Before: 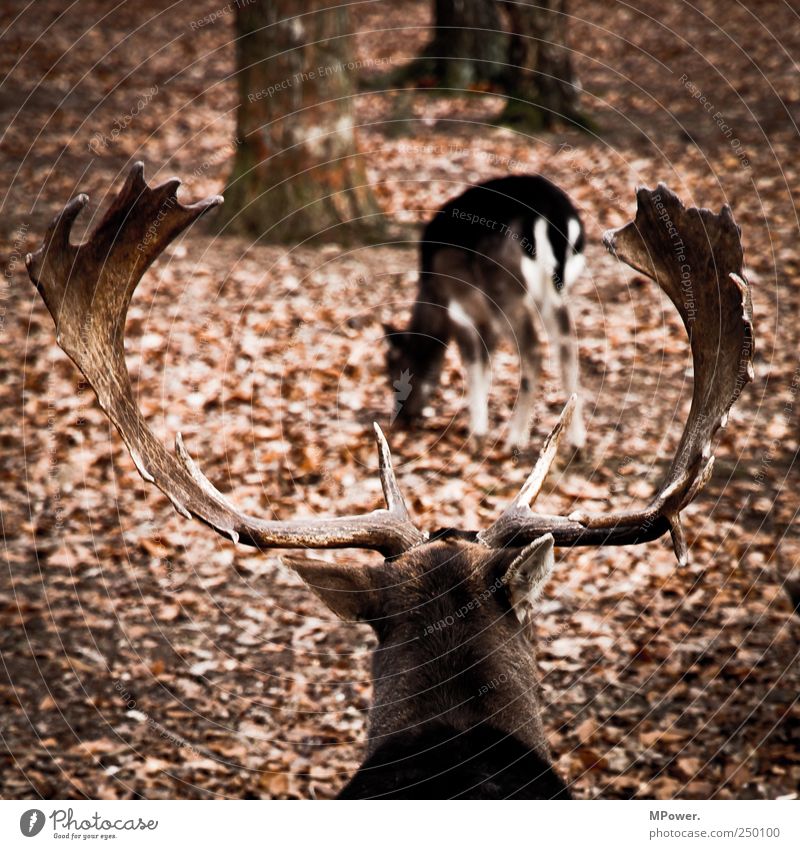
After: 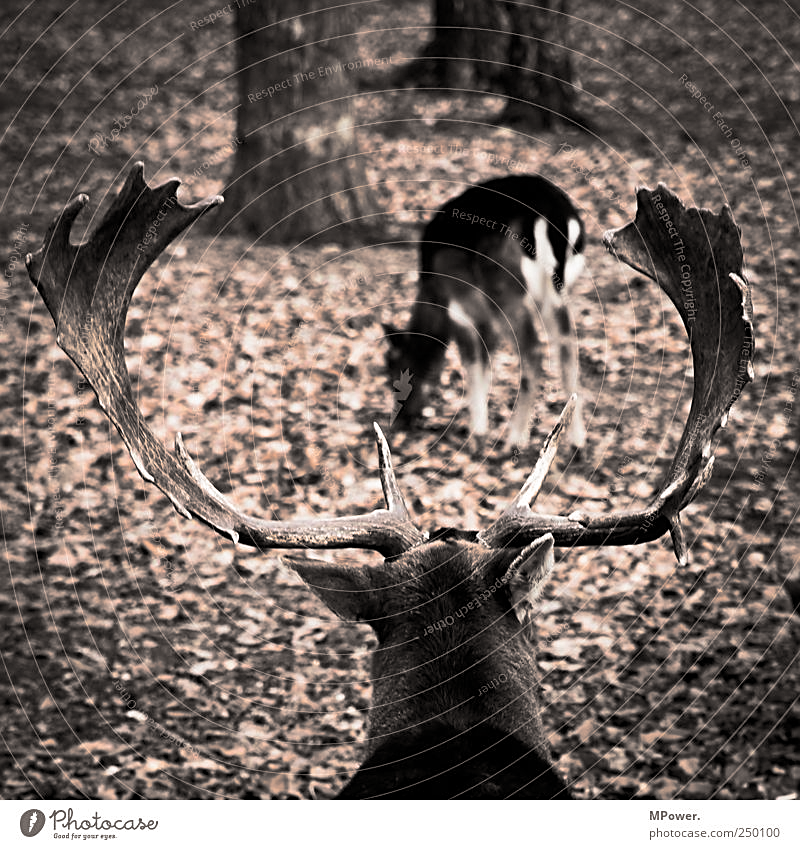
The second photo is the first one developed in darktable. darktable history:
split-toning: shadows › hue 26°, shadows › saturation 0.09, highlights › hue 40°, highlights › saturation 0.18, balance -63, compress 0%
sharpen: on, module defaults
